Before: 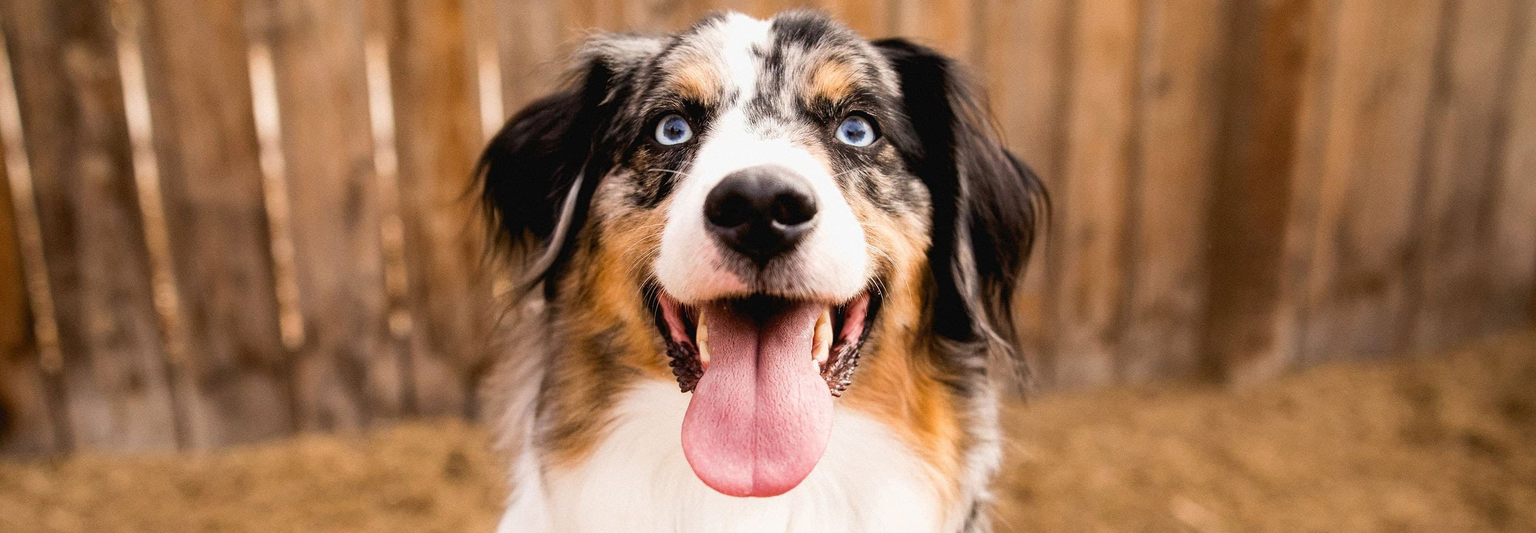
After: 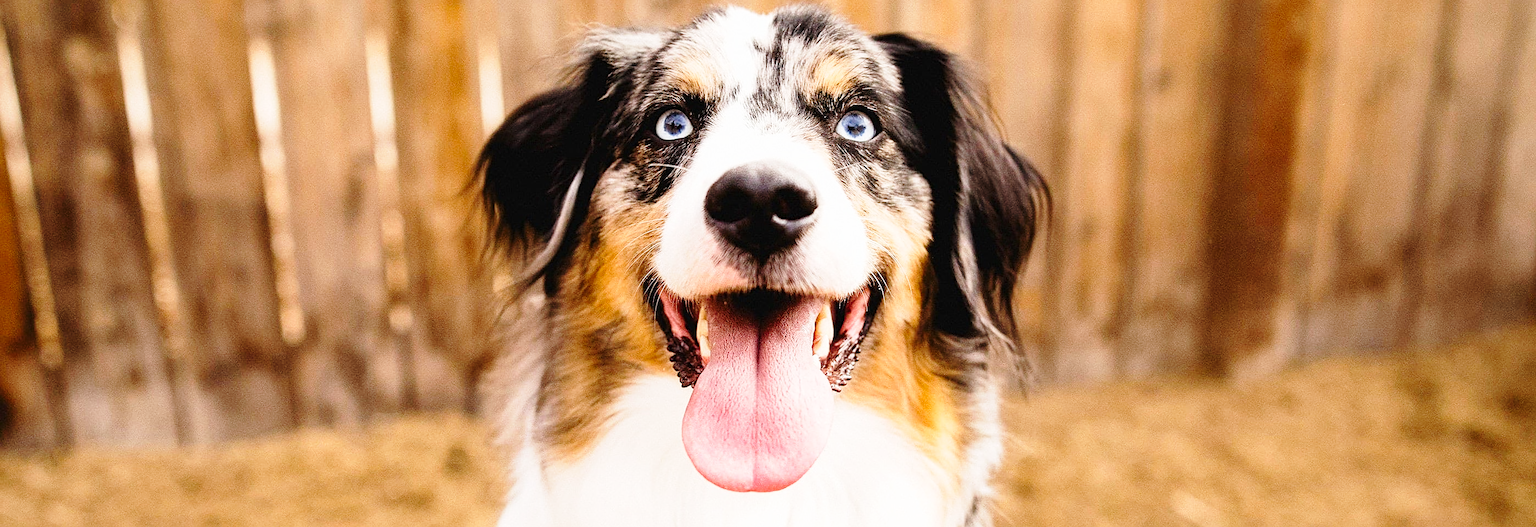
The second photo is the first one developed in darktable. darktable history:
crop: top 1.049%, right 0.001%
base curve: curves: ch0 [(0, 0) (0.028, 0.03) (0.121, 0.232) (0.46, 0.748) (0.859, 0.968) (1, 1)], preserve colors none
sharpen: on, module defaults
